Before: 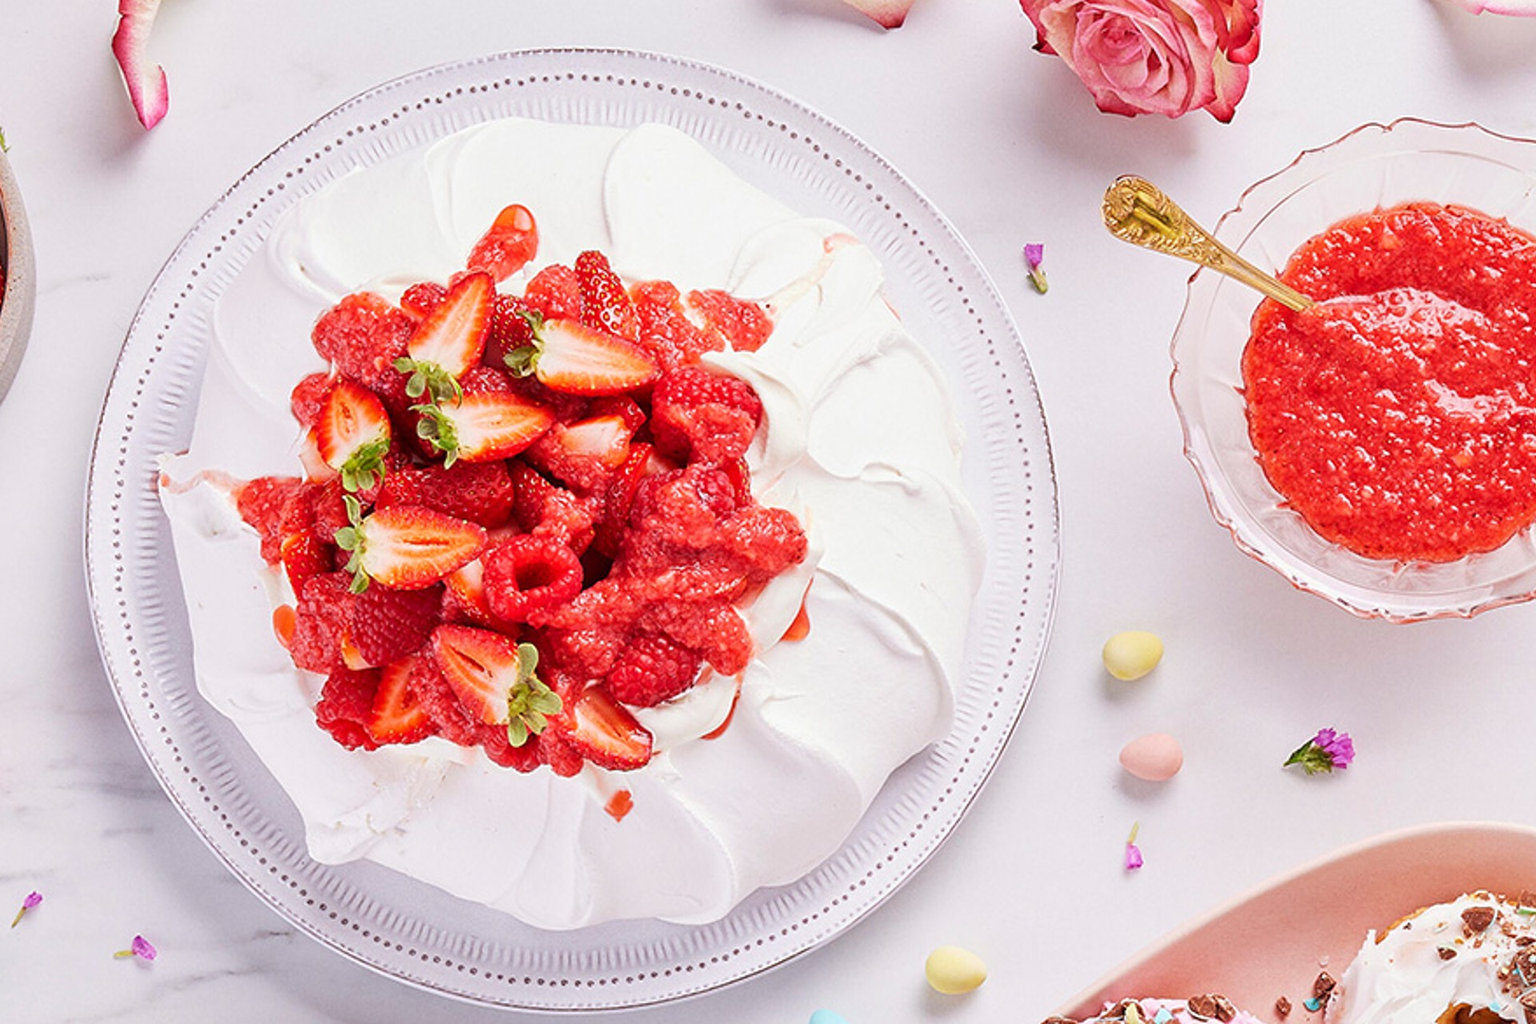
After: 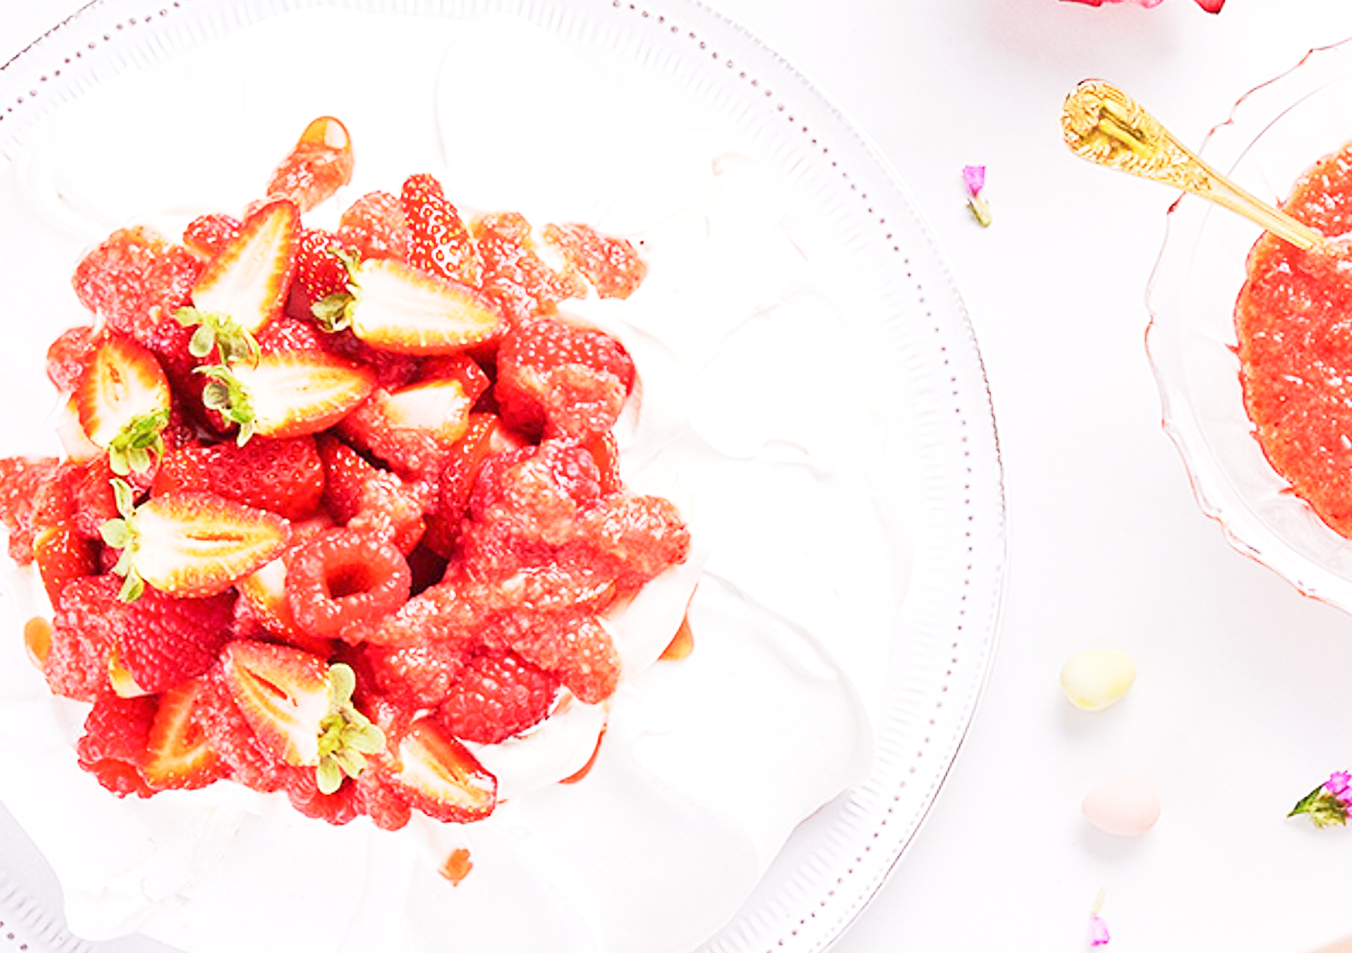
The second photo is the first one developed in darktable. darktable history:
base curve: curves: ch0 [(0, 0) (0.088, 0.125) (0.176, 0.251) (0.354, 0.501) (0.613, 0.749) (1, 0.877)], preserve colors none
exposure: exposure 0.95 EV, compensate highlight preservation false
crop and rotate: left 16.569%, top 10.944%, right 13.014%, bottom 14.602%
